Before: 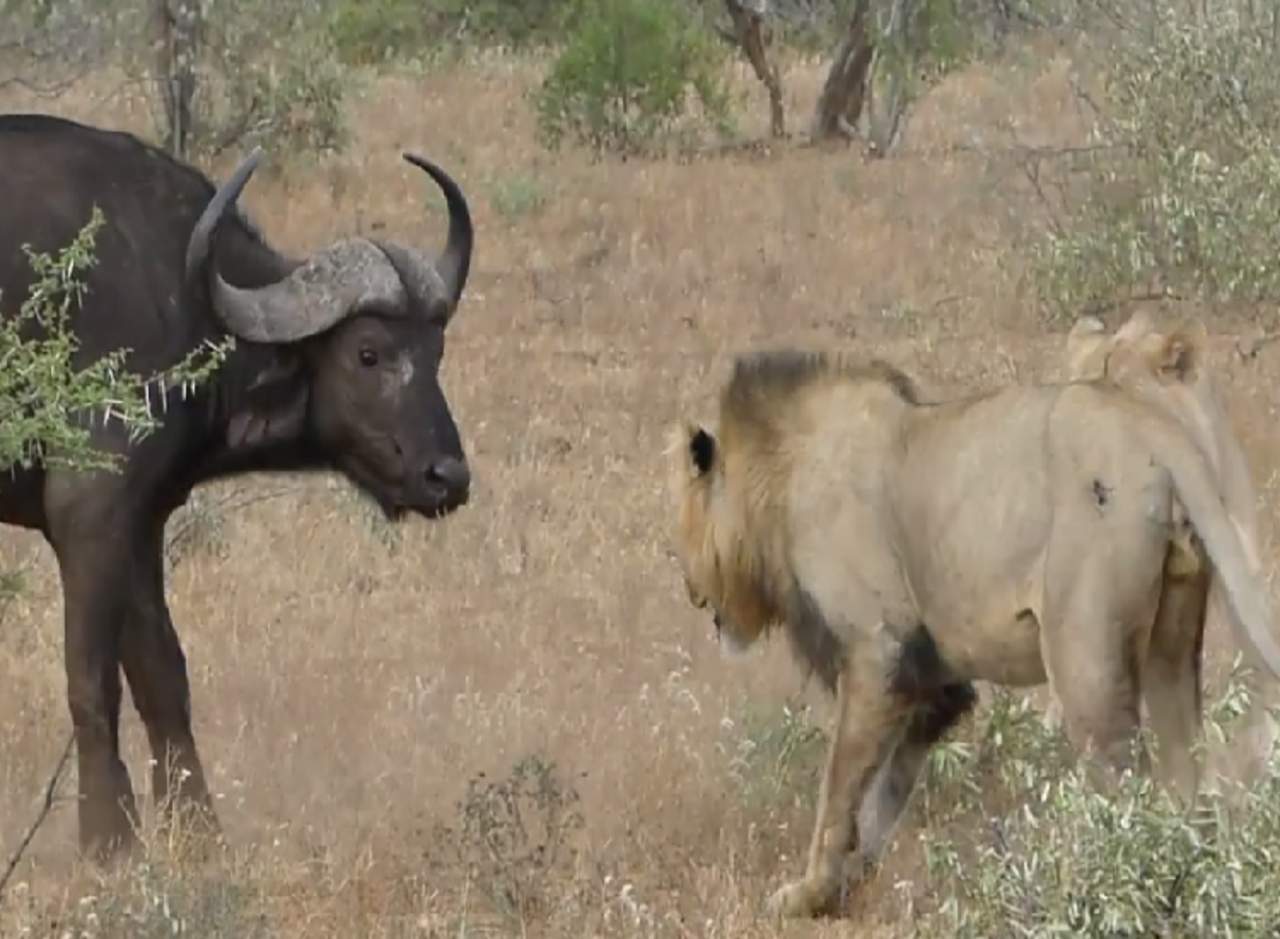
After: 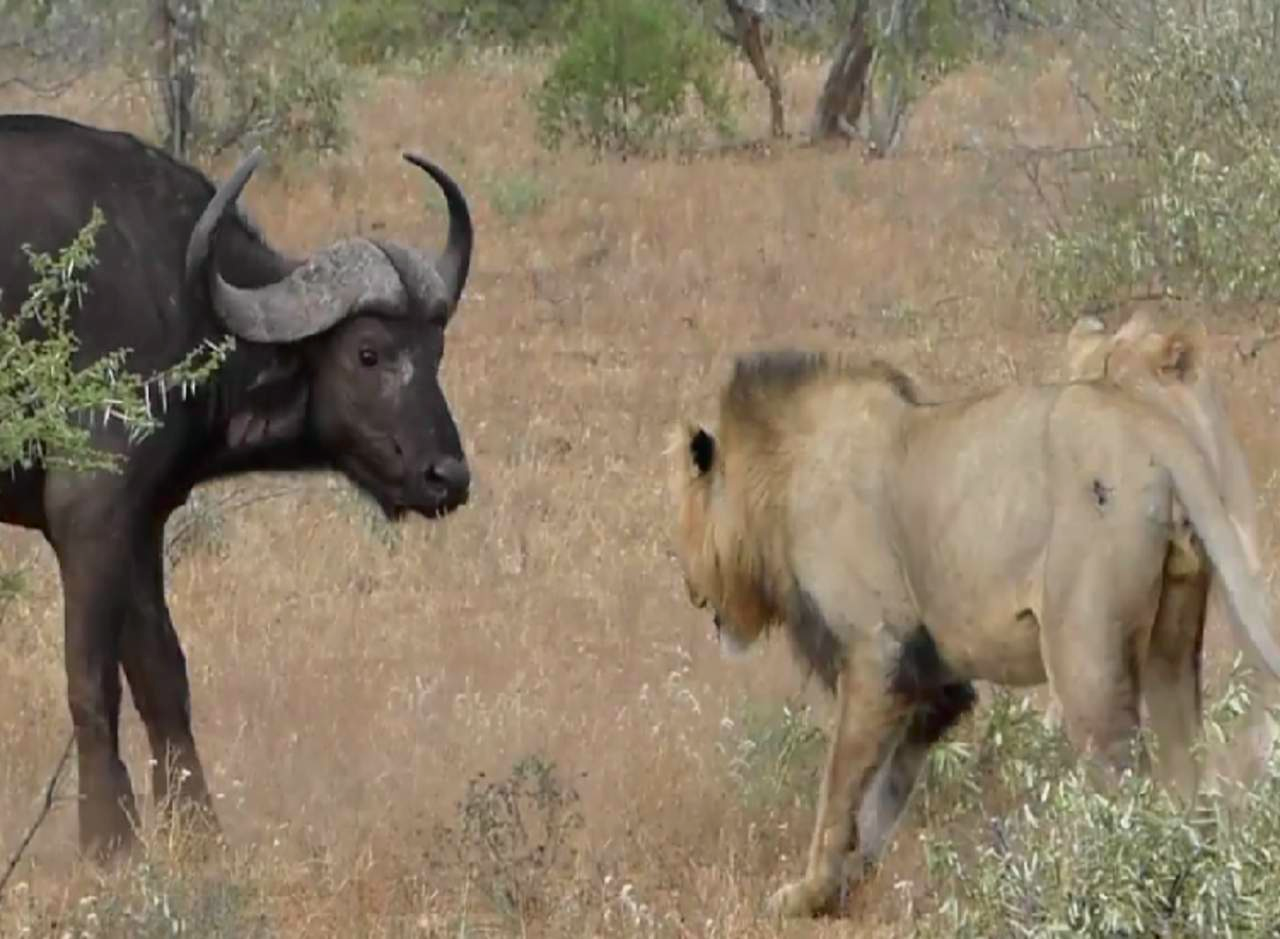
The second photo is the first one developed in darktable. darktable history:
tone curve: curves: ch0 [(0, 0) (0.058, 0.027) (0.214, 0.183) (0.304, 0.288) (0.561, 0.554) (0.687, 0.677) (0.768, 0.768) (0.858, 0.861) (0.986, 0.957)]; ch1 [(0, 0) (0.172, 0.123) (0.312, 0.296) (0.437, 0.429) (0.471, 0.469) (0.502, 0.5) (0.513, 0.515) (0.583, 0.604) (0.631, 0.659) (0.703, 0.721) (0.889, 0.924) (1, 1)]; ch2 [(0, 0) (0.411, 0.424) (0.485, 0.497) (0.502, 0.5) (0.517, 0.511) (0.566, 0.573) (0.622, 0.613) (0.709, 0.677) (1, 1)], color space Lab, independent channels, preserve colors none
